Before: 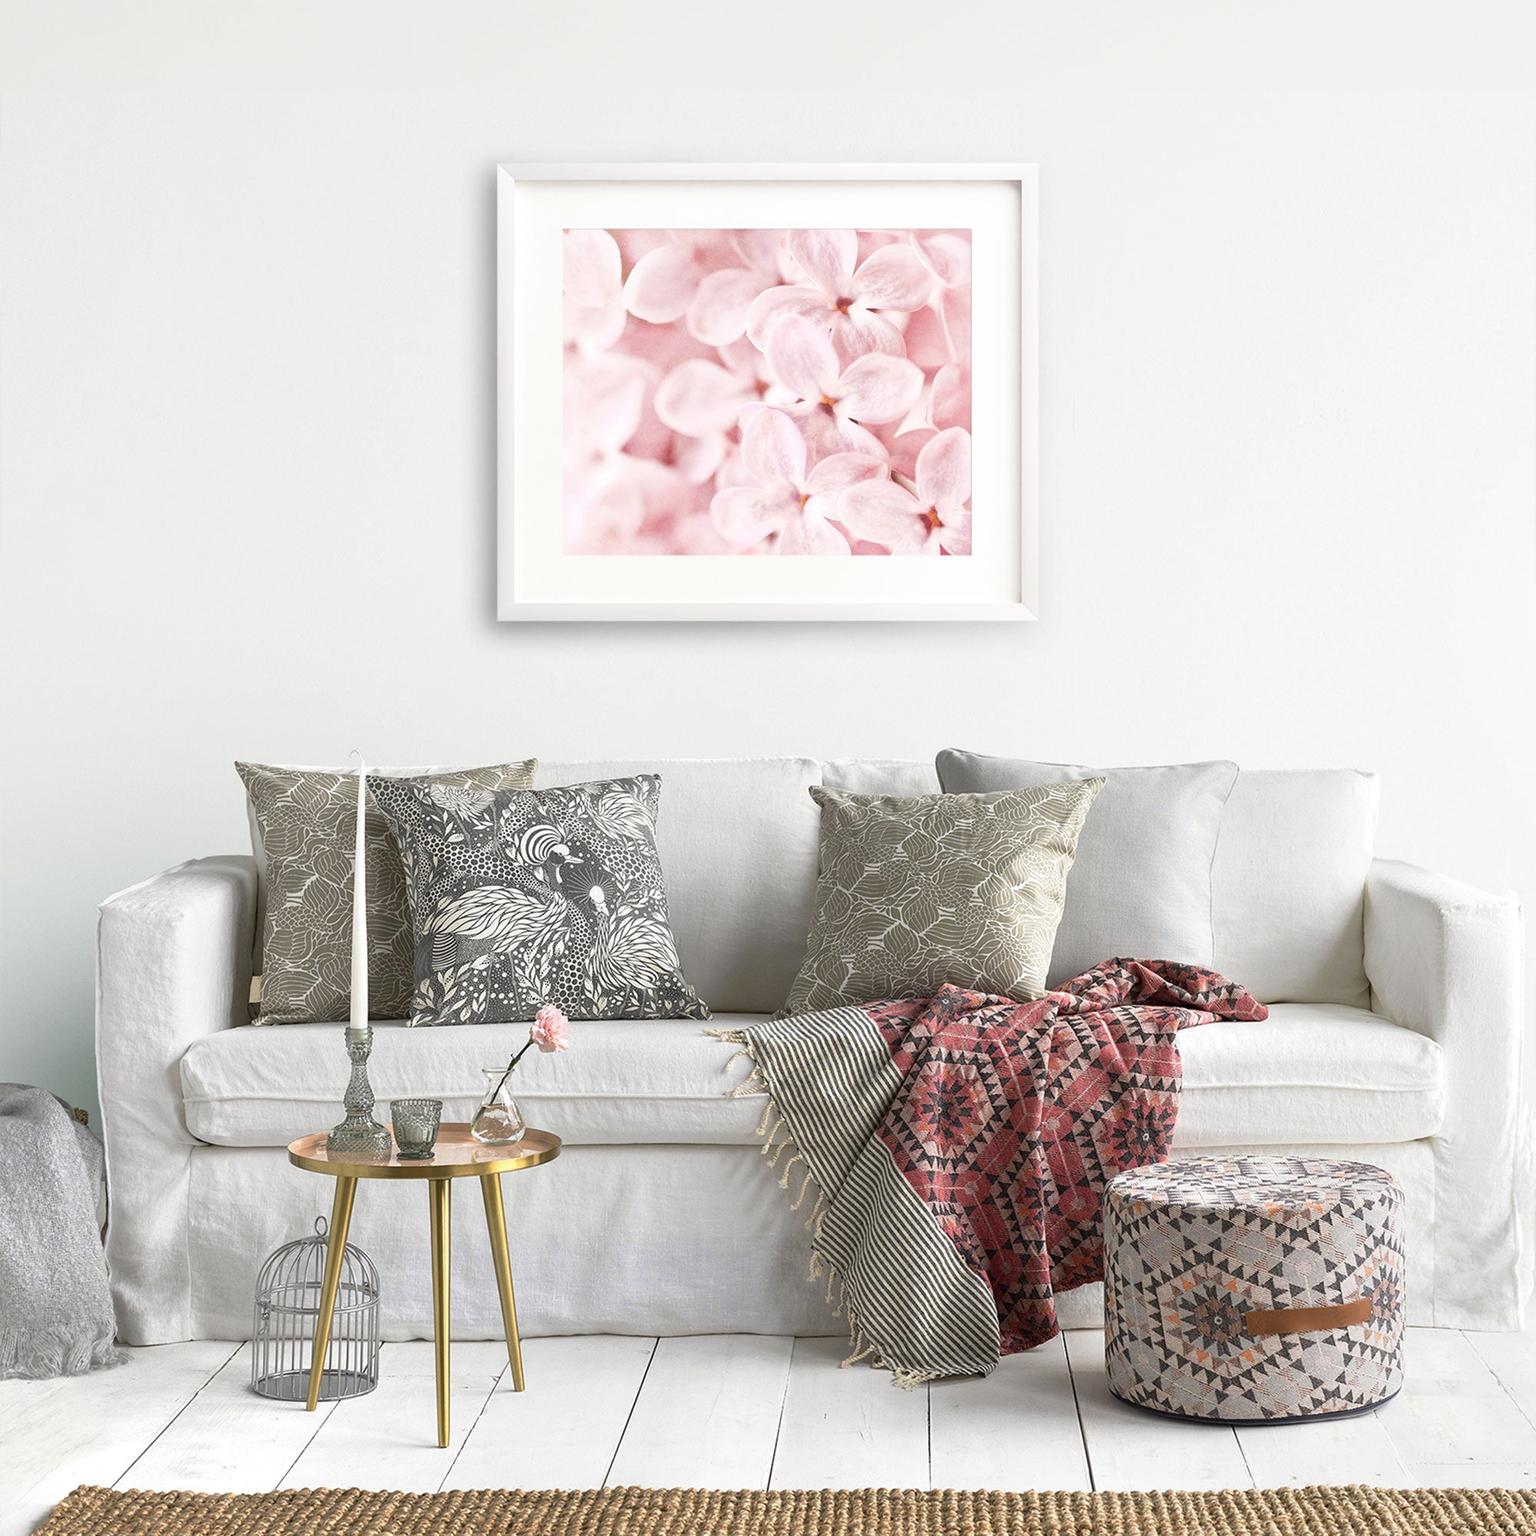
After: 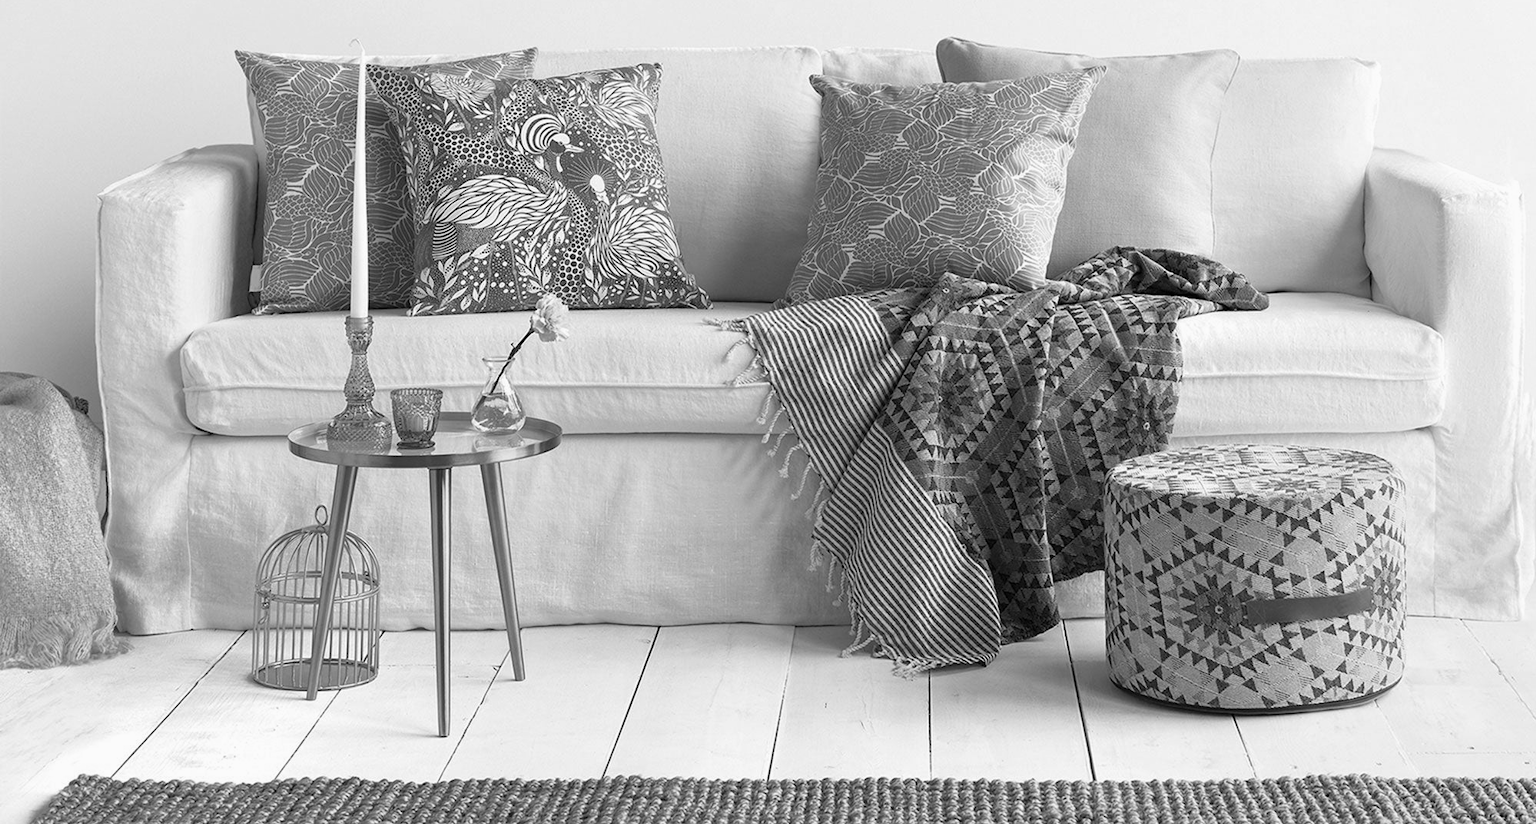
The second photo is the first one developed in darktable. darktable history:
color calibration: output gray [0.21, 0.42, 0.37, 0], x 0.355, y 0.368, temperature 4710.3 K, gamut compression 1.74
crop and rotate: top 46.328%, right 0.032%
